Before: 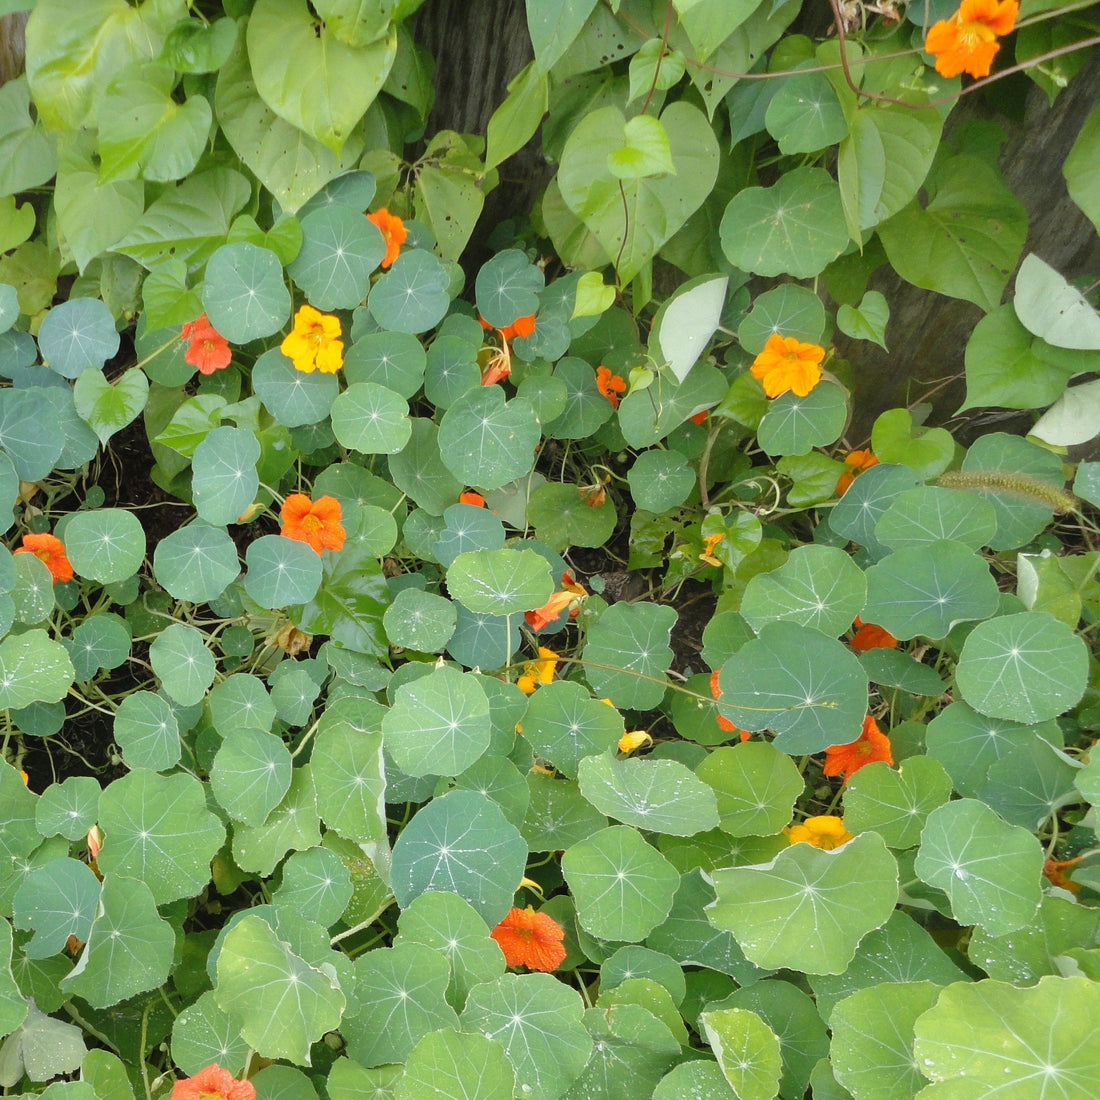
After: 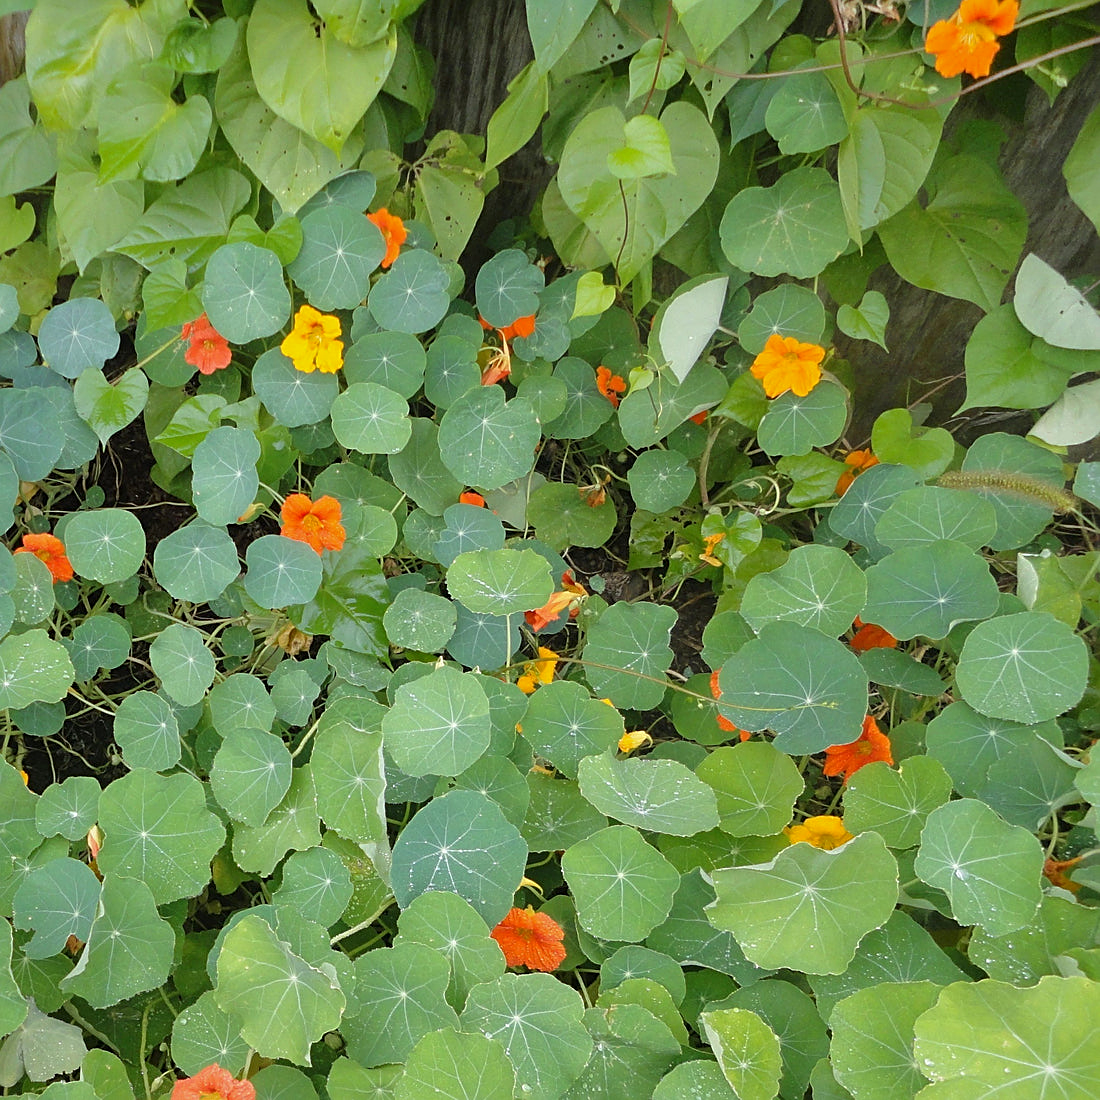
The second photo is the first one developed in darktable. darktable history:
shadows and highlights: shadows -20, white point adjustment -2, highlights -35
sharpen: on, module defaults
